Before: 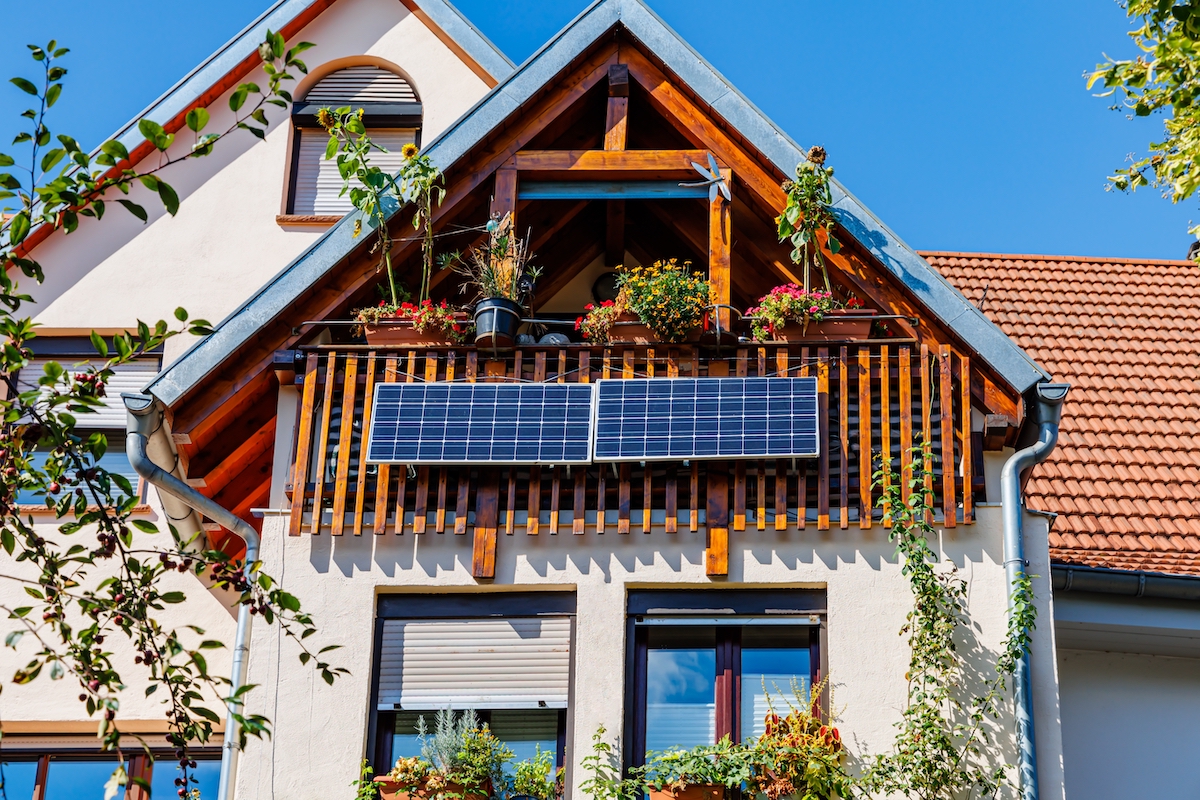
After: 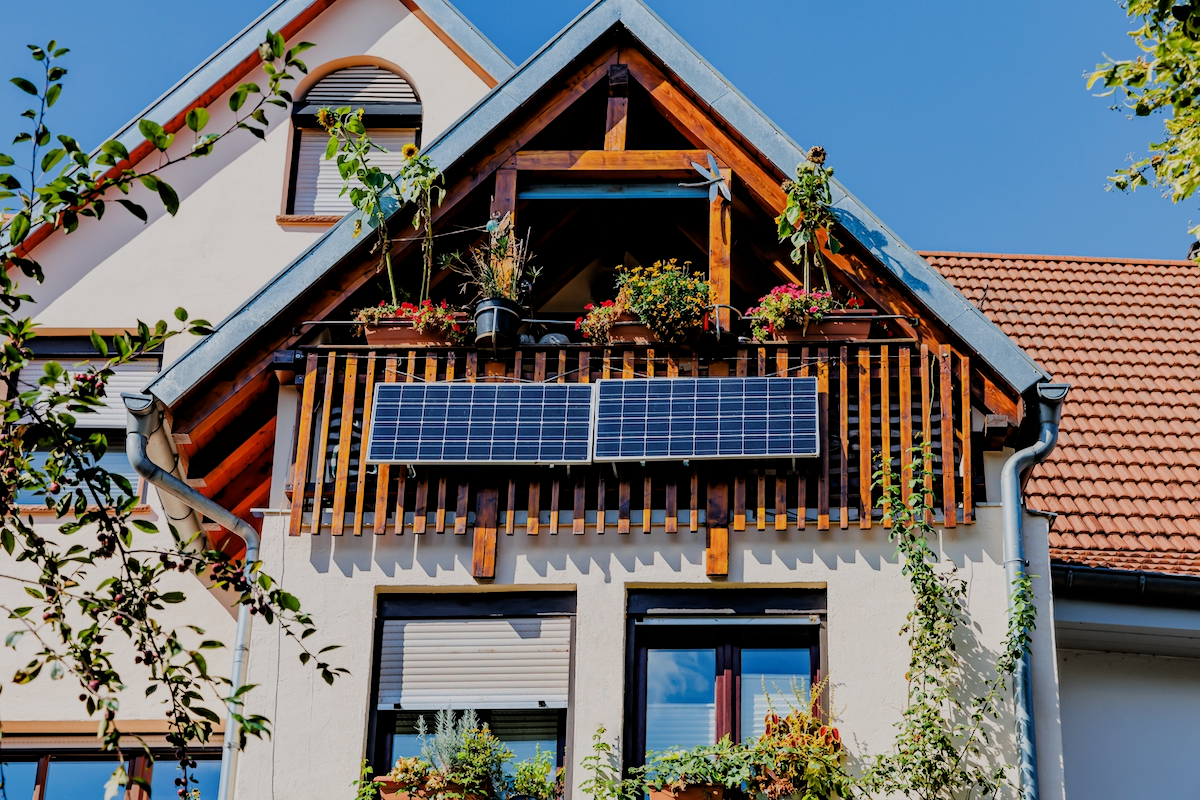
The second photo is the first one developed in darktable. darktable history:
filmic rgb: black relative exposure -4.67 EV, white relative exposure 4.77 EV, hardness 2.35, latitude 36.91%, contrast 1.044, highlights saturation mix 0.826%, shadows ↔ highlights balance 1.3%
